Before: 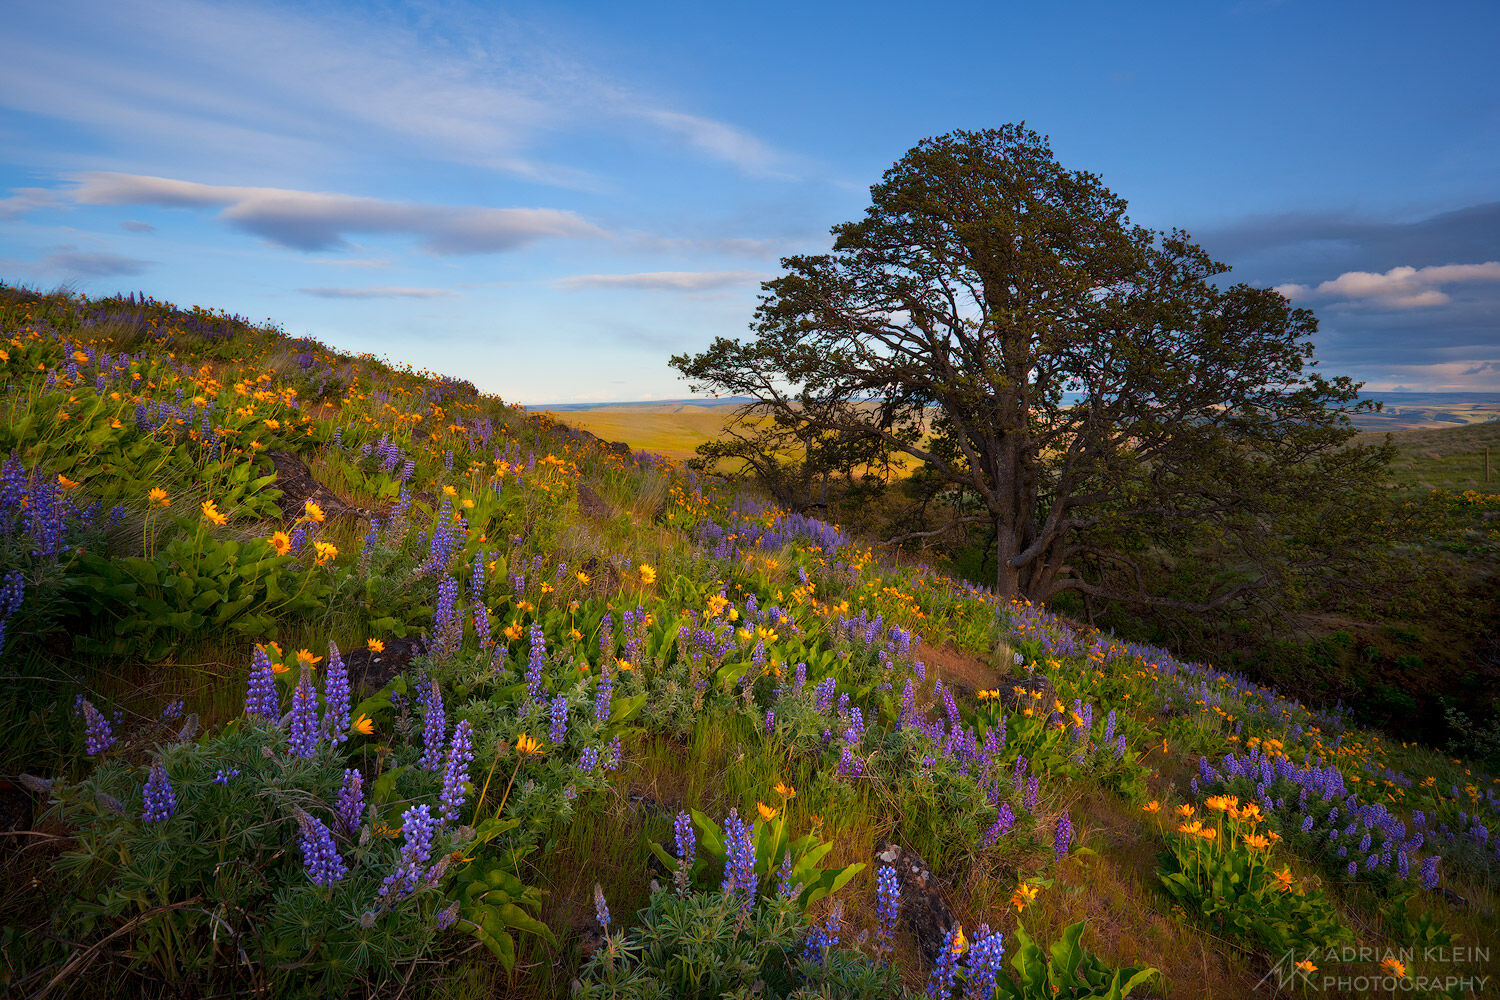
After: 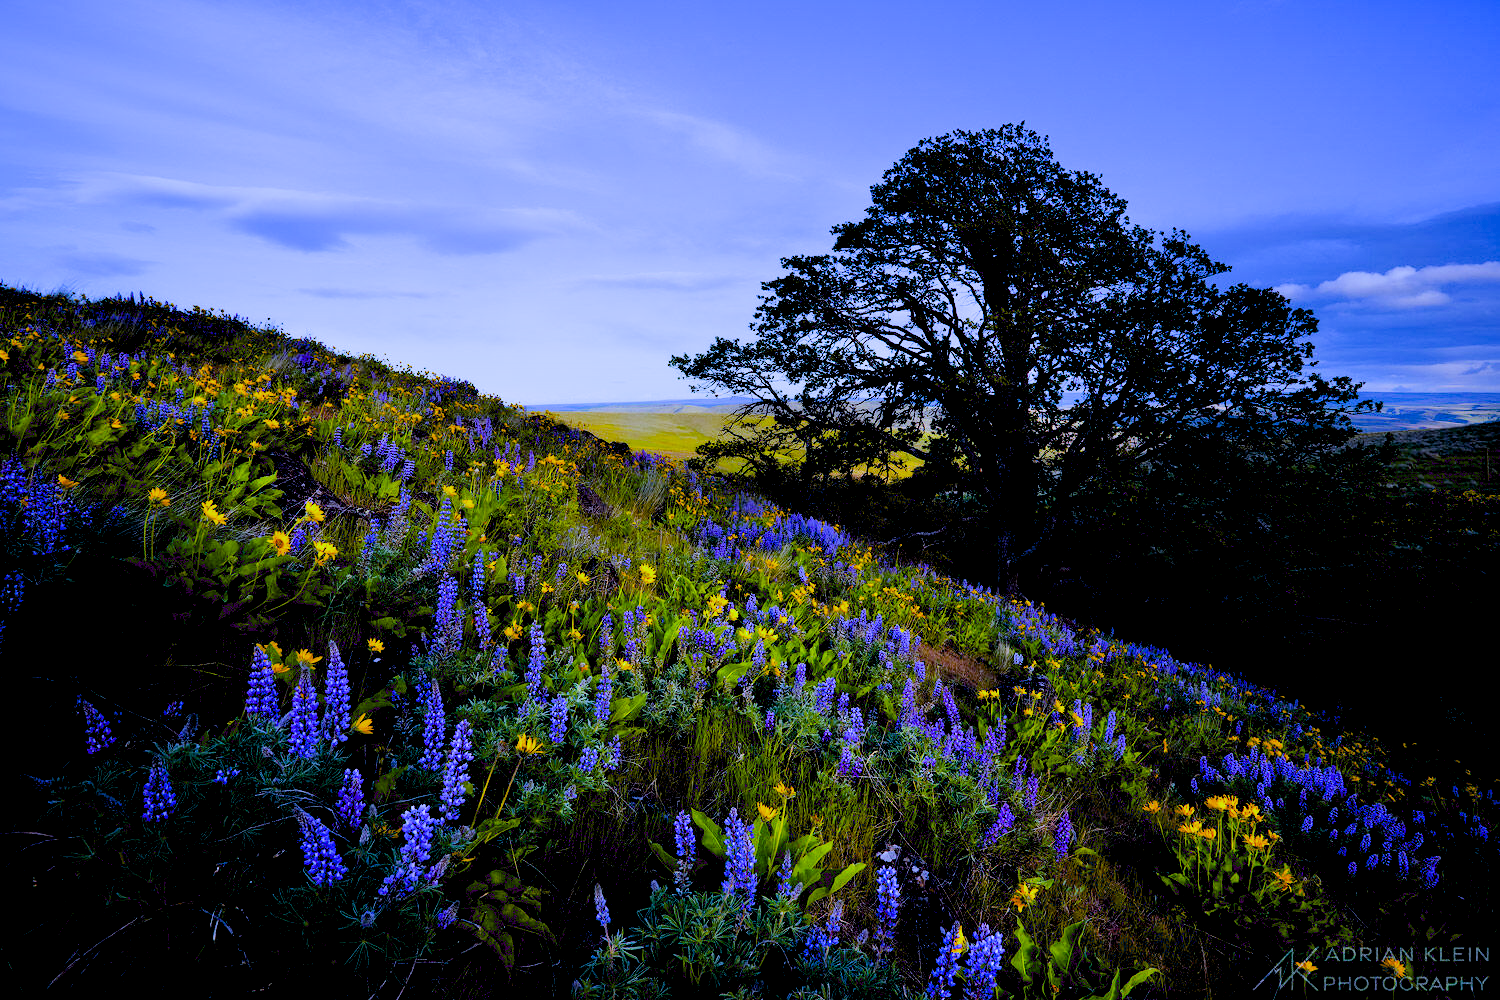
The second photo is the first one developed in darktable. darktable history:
tone equalizer: -8 EV -0.417 EV, -7 EV -0.389 EV, -6 EV -0.333 EV, -5 EV -0.222 EV, -3 EV 0.222 EV, -2 EV 0.333 EV, -1 EV 0.389 EV, +0 EV 0.417 EV, edges refinement/feathering 500, mask exposure compensation -1.57 EV, preserve details no
exposure: black level correction 0.04, exposure 0.5 EV, compensate highlight preservation false
filmic rgb: hardness 4.17
white balance: red 0.766, blue 1.537
